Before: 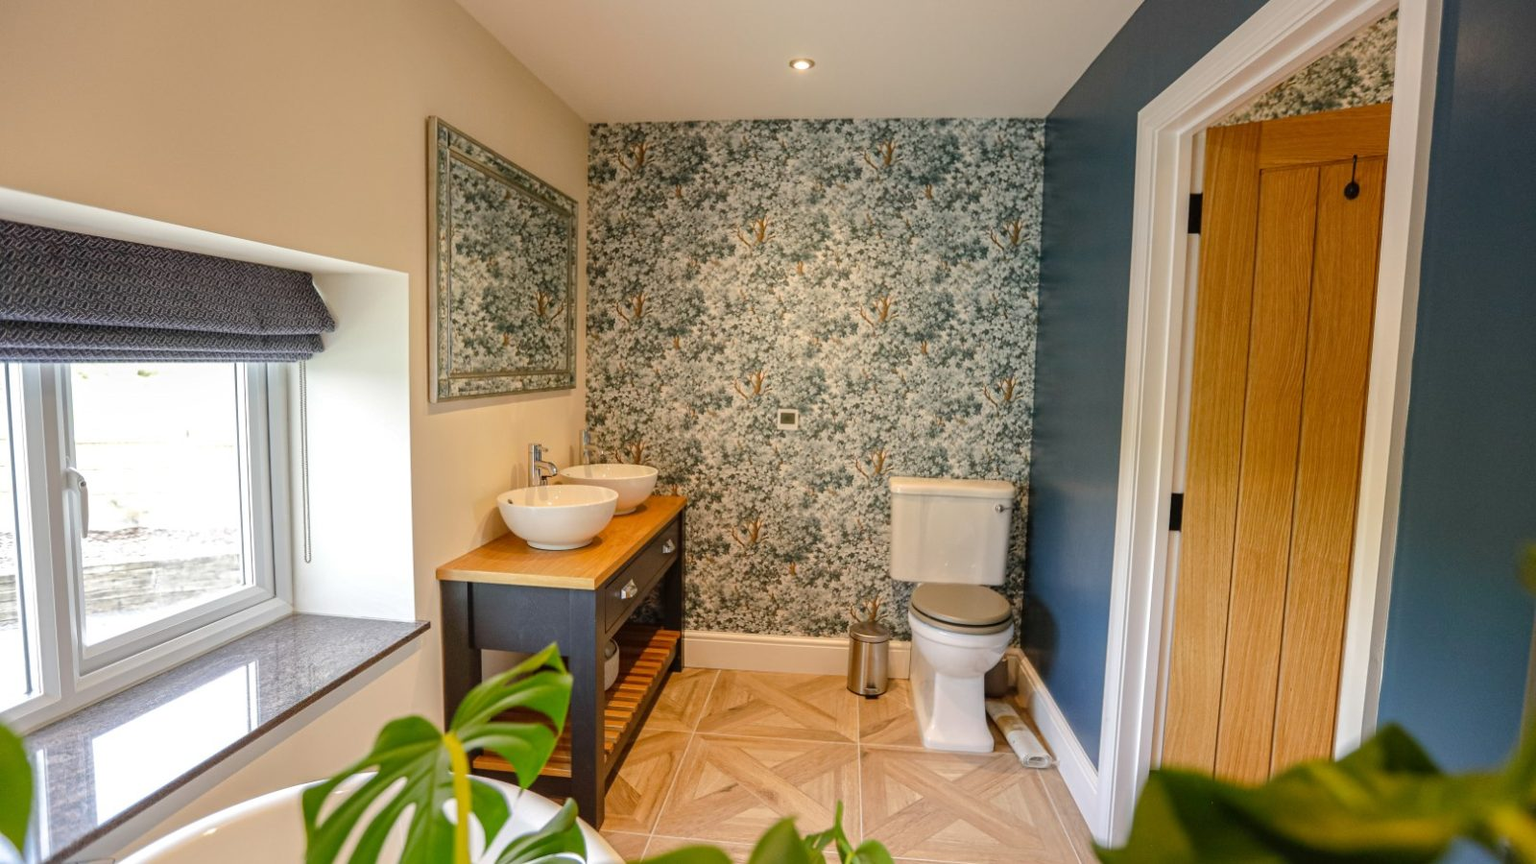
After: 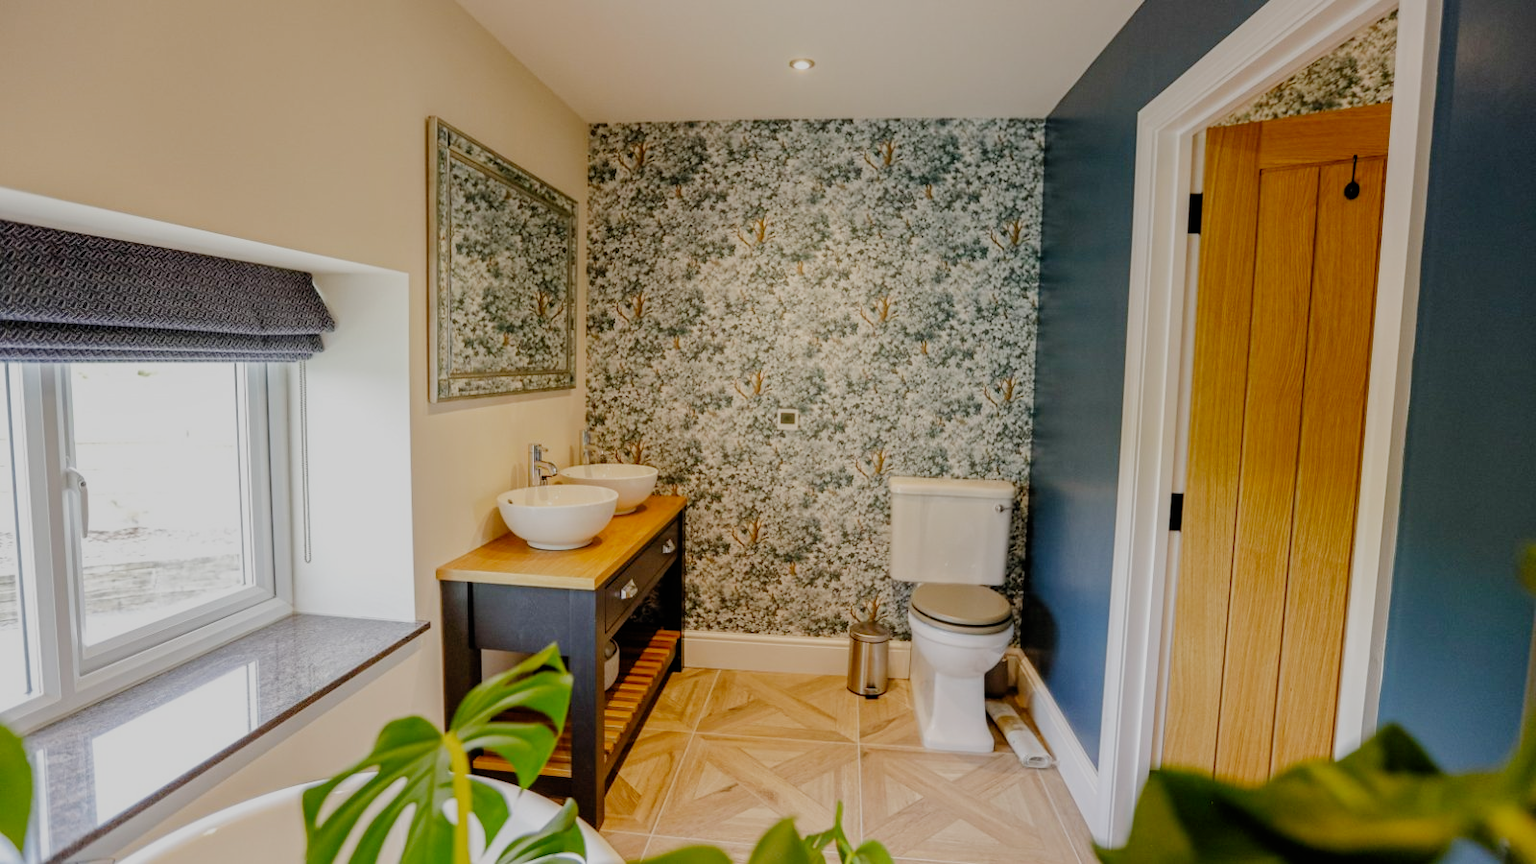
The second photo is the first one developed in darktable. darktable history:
exposure: compensate highlight preservation false
filmic rgb: black relative exposure -6.85 EV, white relative exposure 5.88 EV, hardness 2.69, add noise in highlights 0, preserve chrominance no, color science v3 (2019), use custom middle-gray values true, contrast in highlights soft
